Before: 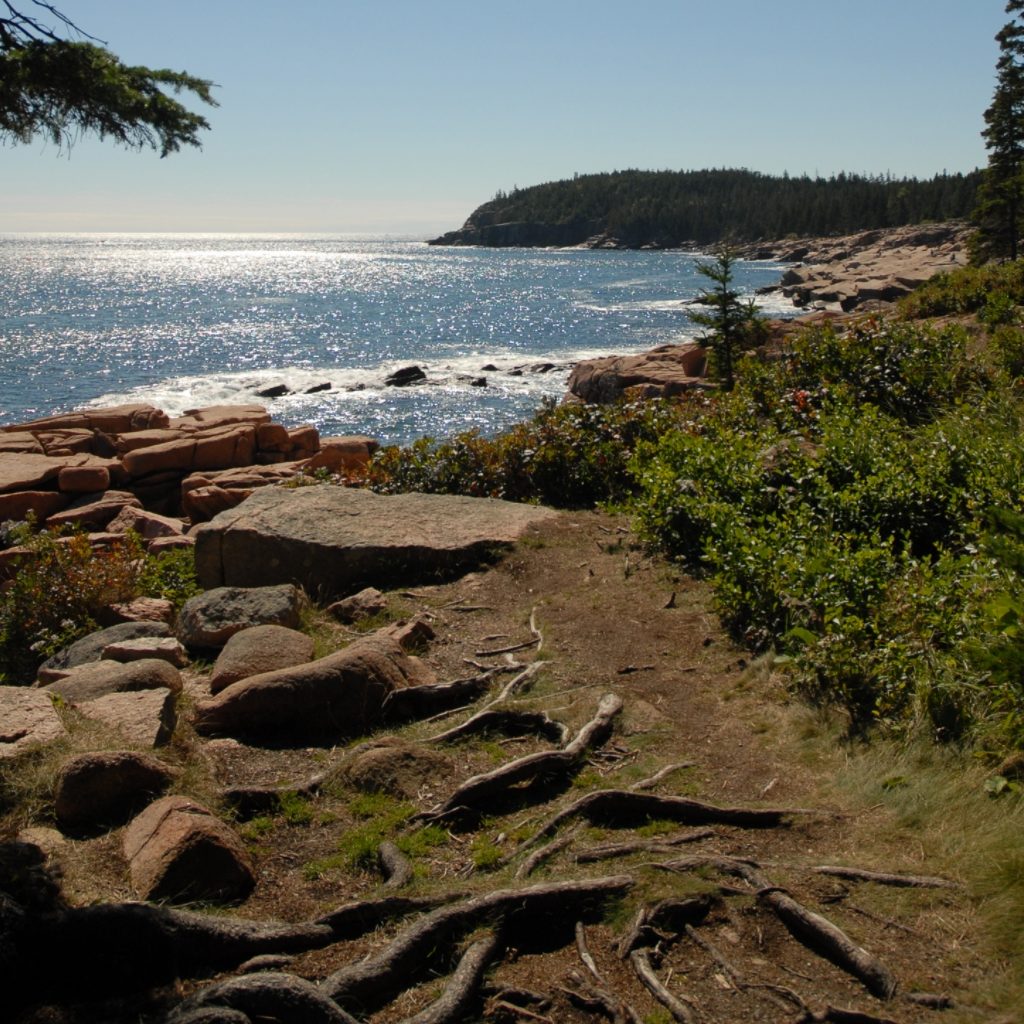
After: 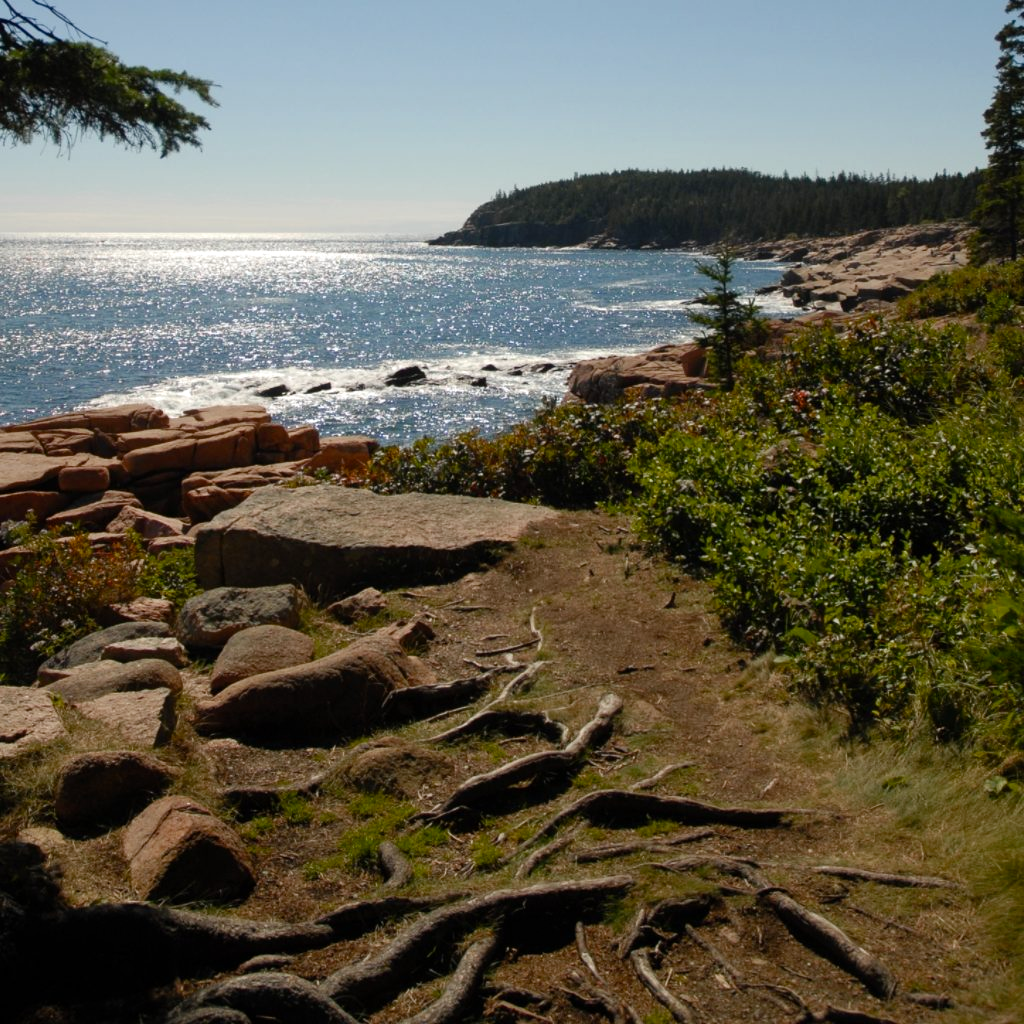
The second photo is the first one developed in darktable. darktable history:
color balance rgb: perceptual saturation grading › global saturation 0.18%, perceptual saturation grading › highlights -15.792%, perceptual saturation grading › shadows 25.421%, contrast 4.153%
